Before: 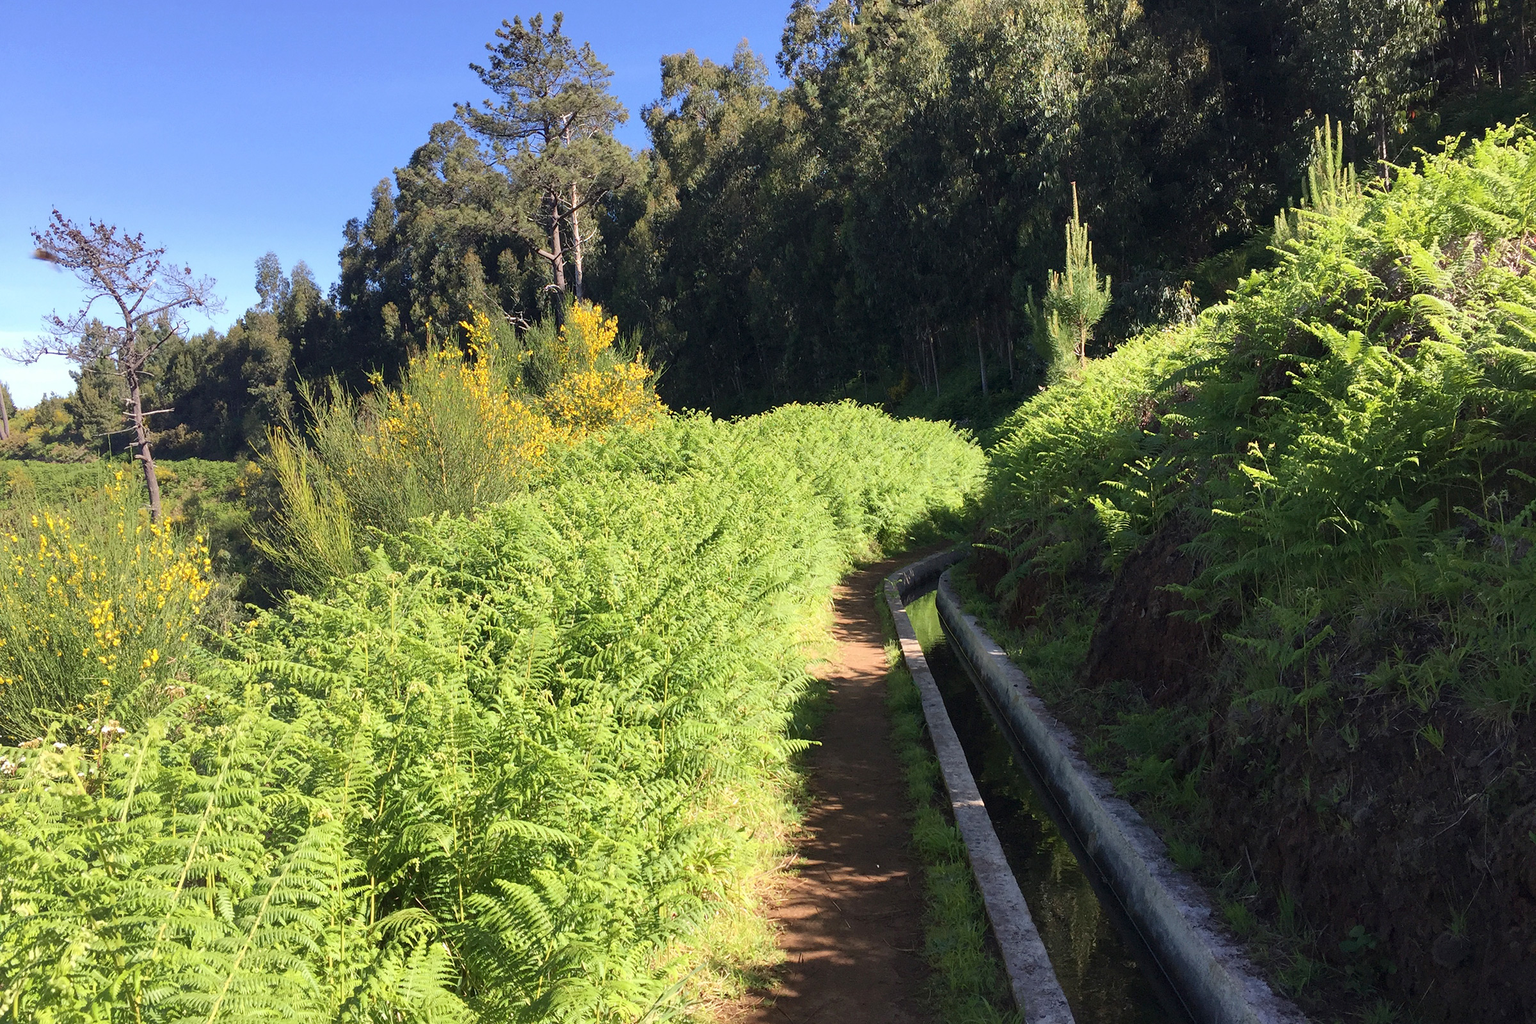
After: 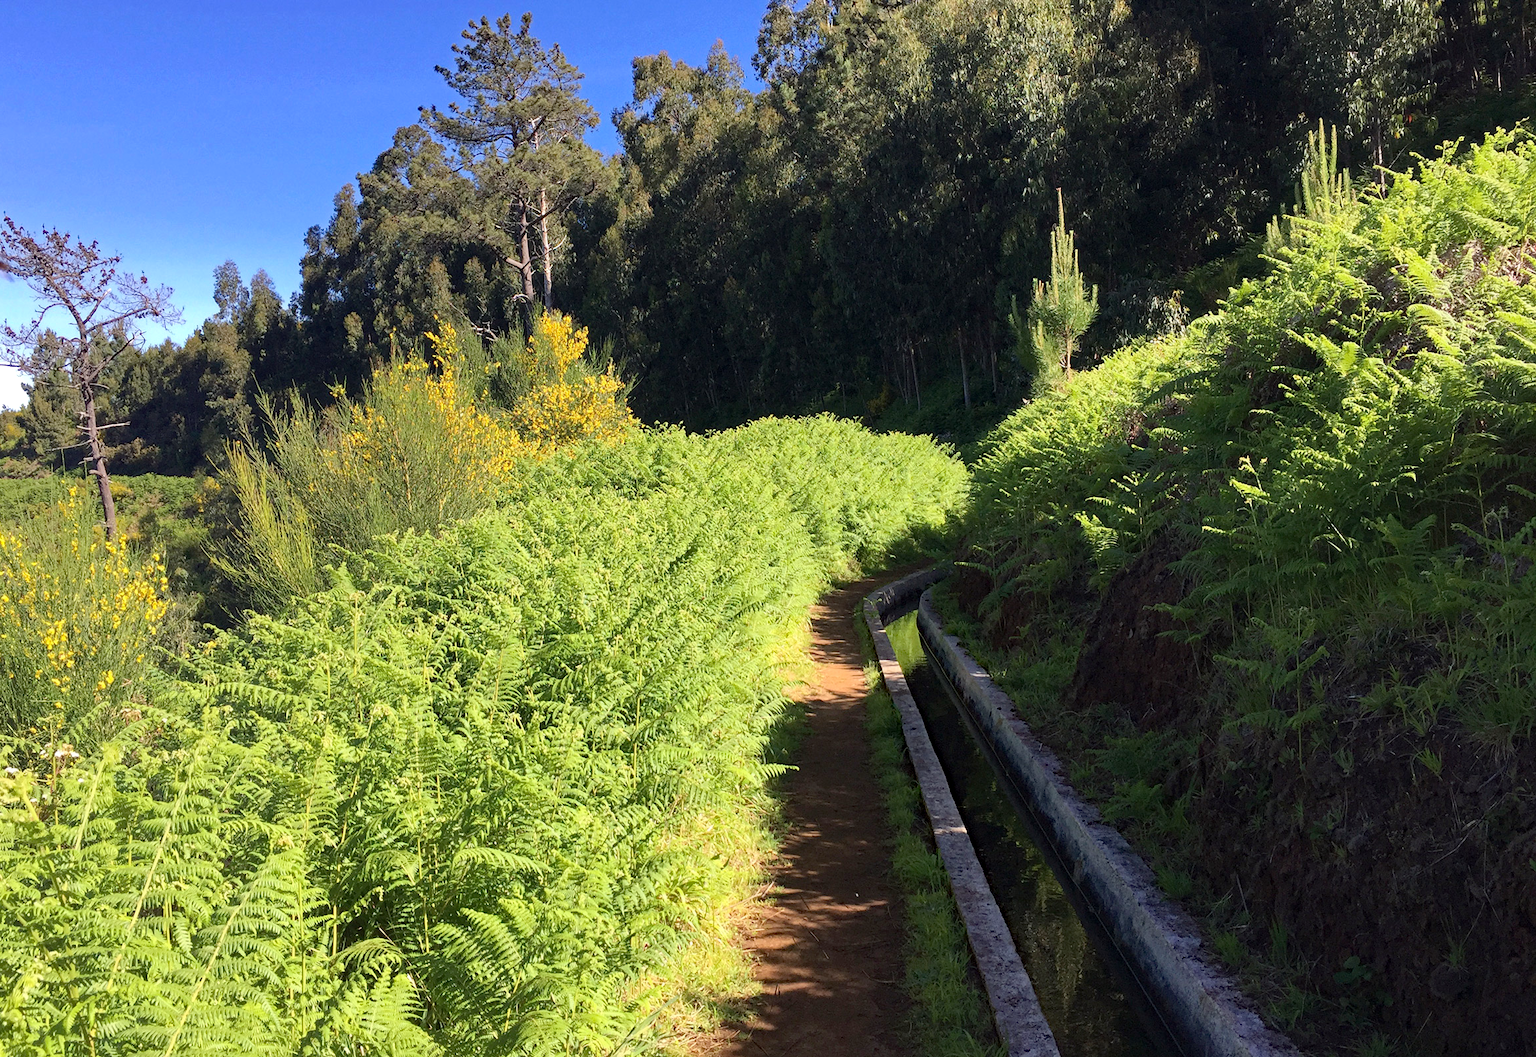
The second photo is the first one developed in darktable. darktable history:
exposure: exposure -0.014 EV, compensate highlight preservation false
haze removal: strength 0.502, distance 0.427, compatibility mode true, adaptive false
crop and rotate: left 3.205%
